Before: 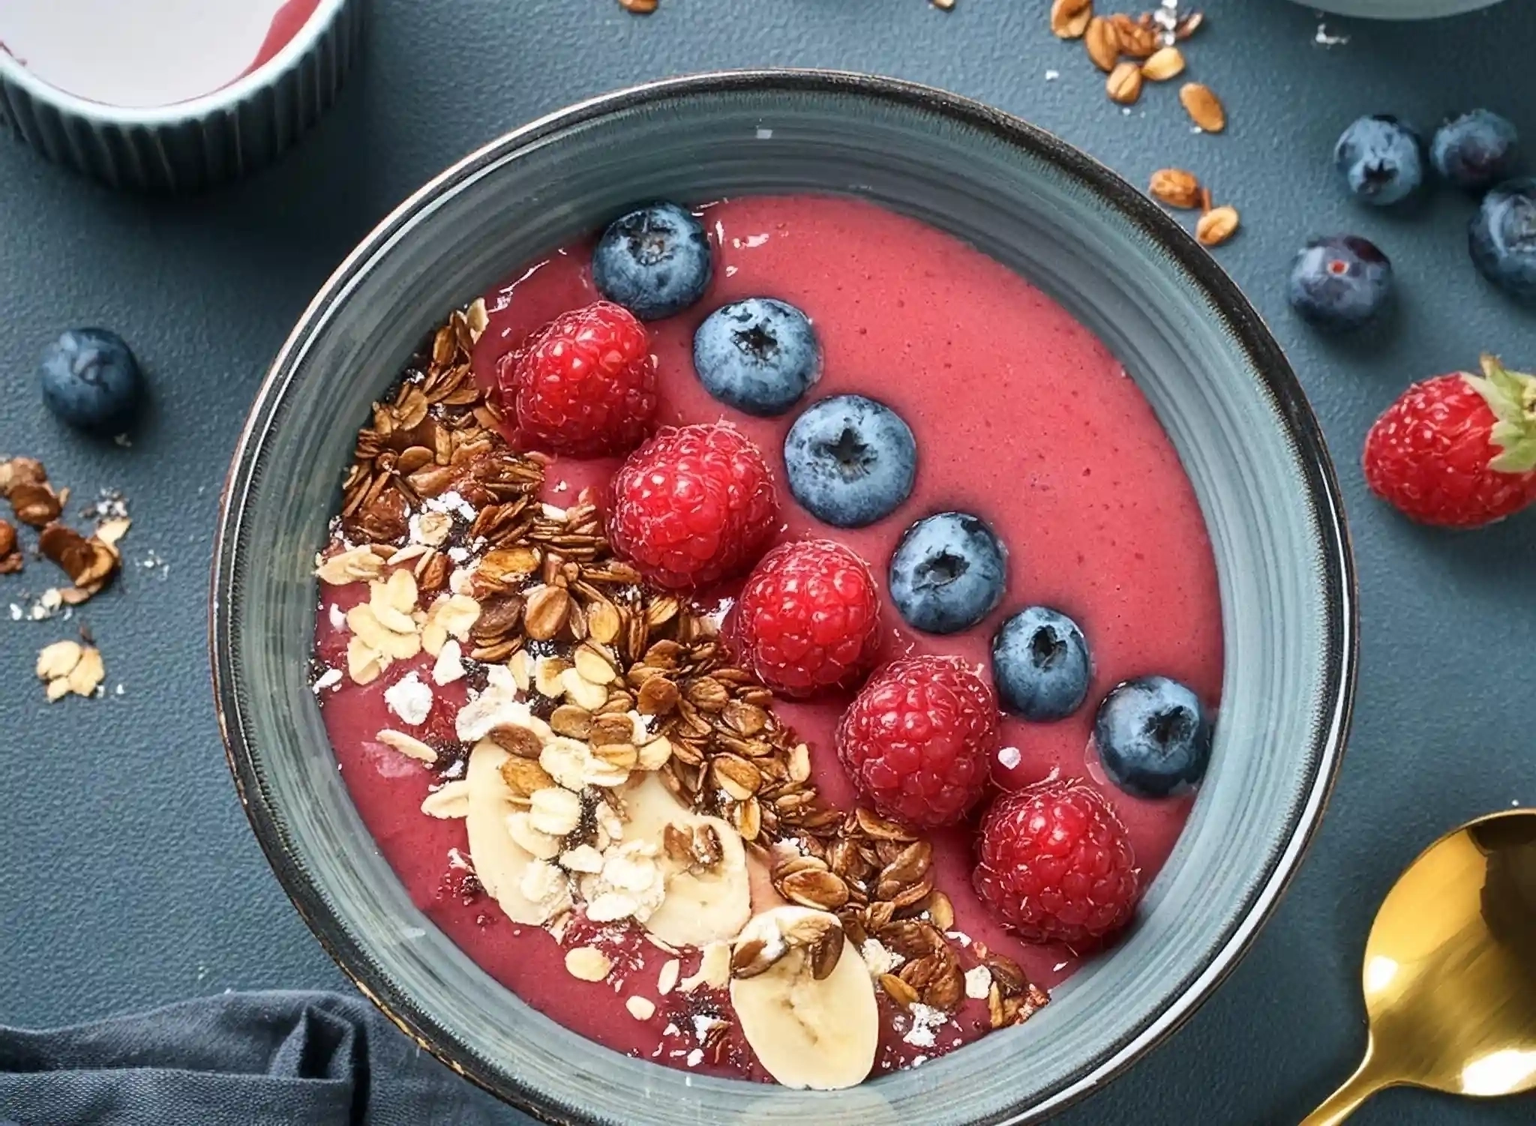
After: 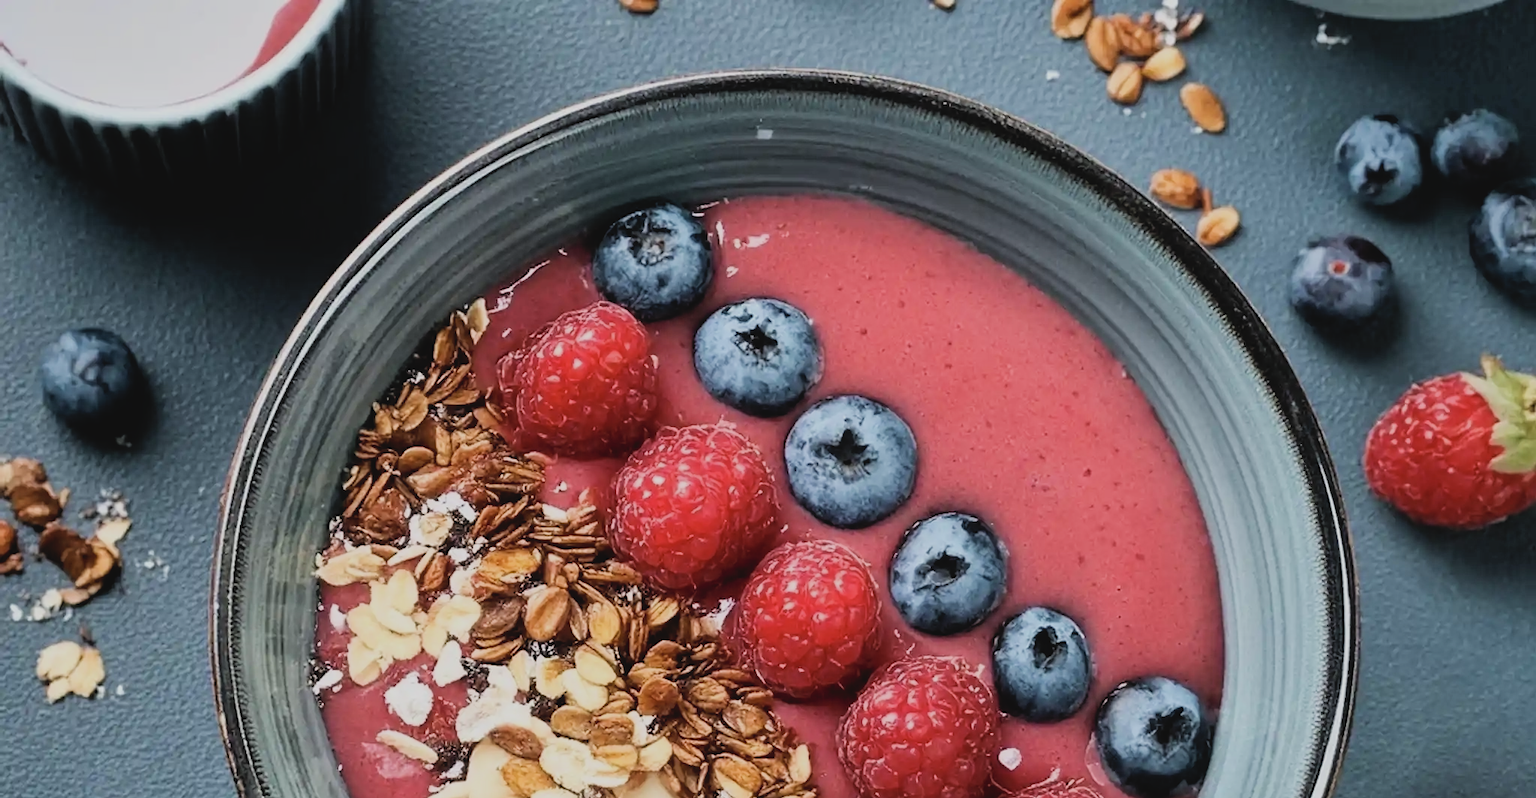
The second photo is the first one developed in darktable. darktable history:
crop: right 0.001%, bottom 29.14%
filmic rgb: black relative exposure -5.12 EV, white relative exposure 3.97 EV, hardness 2.9, contrast 1.188
contrast brightness saturation: contrast -0.093, saturation -0.101
